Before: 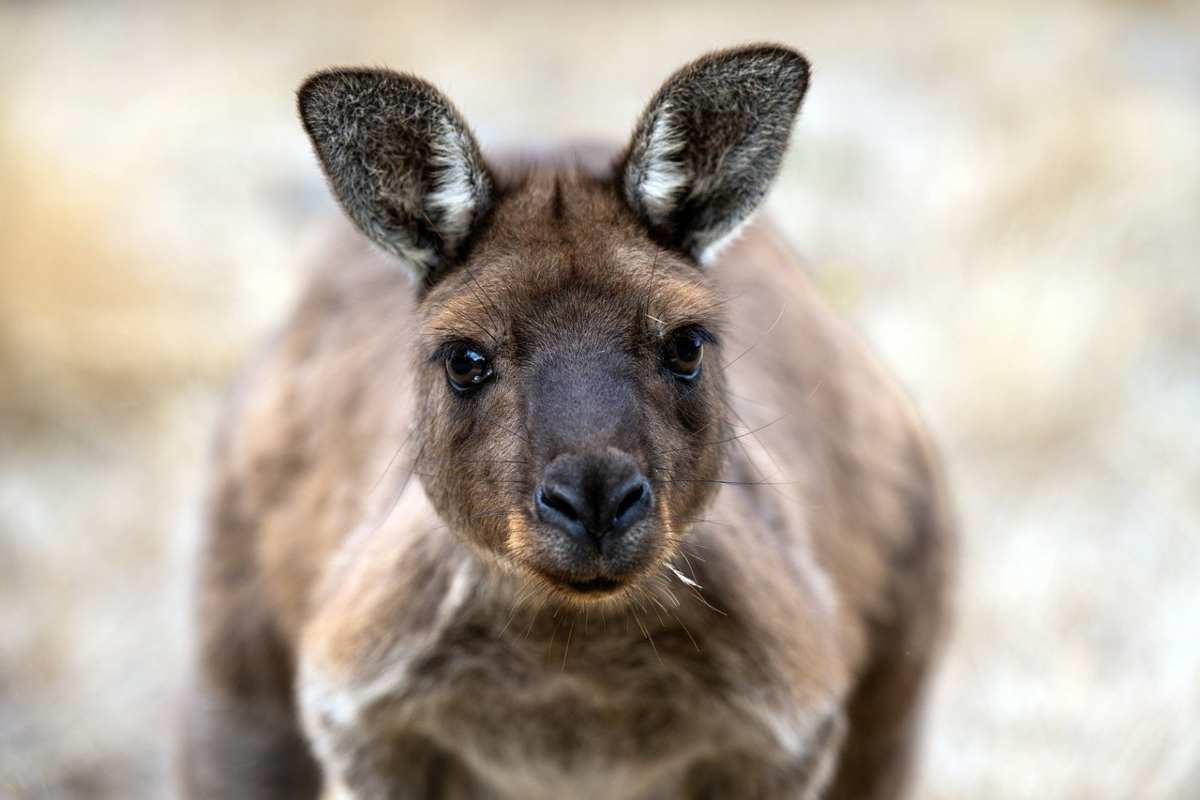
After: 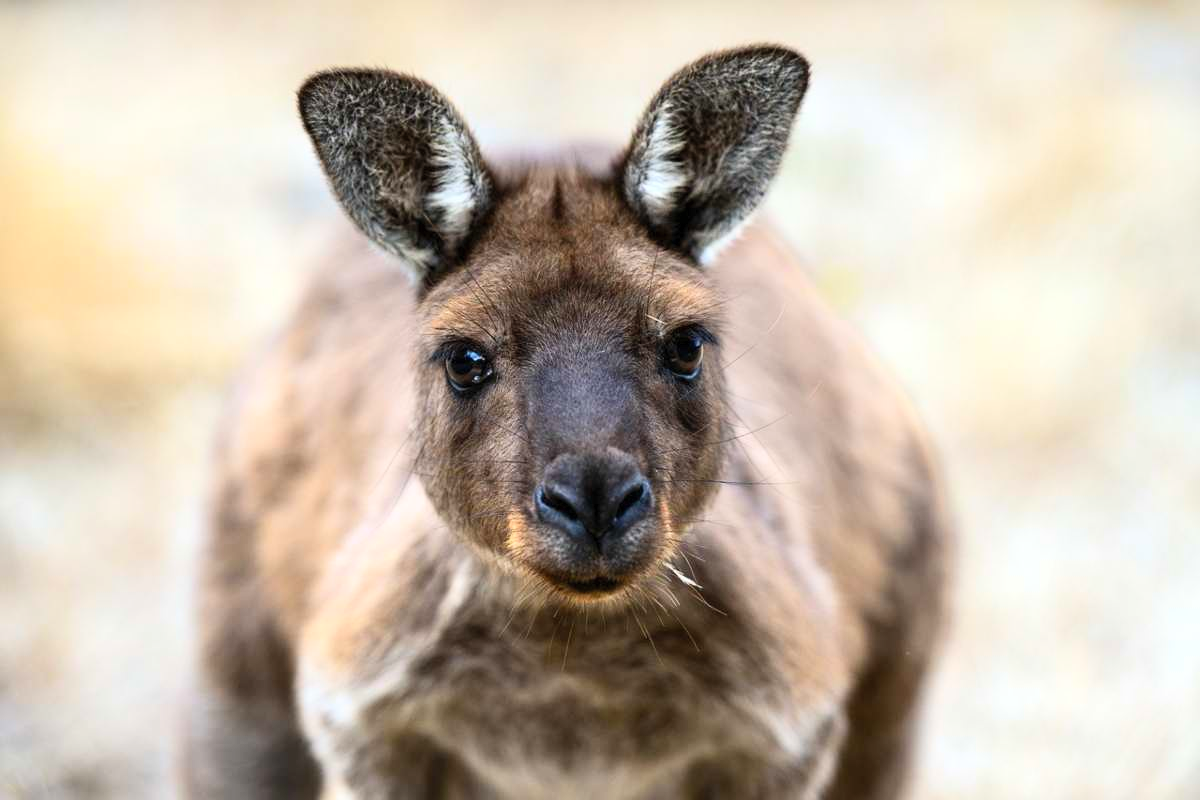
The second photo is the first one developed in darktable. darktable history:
contrast brightness saturation: contrast 0.198, brightness 0.163, saturation 0.216
